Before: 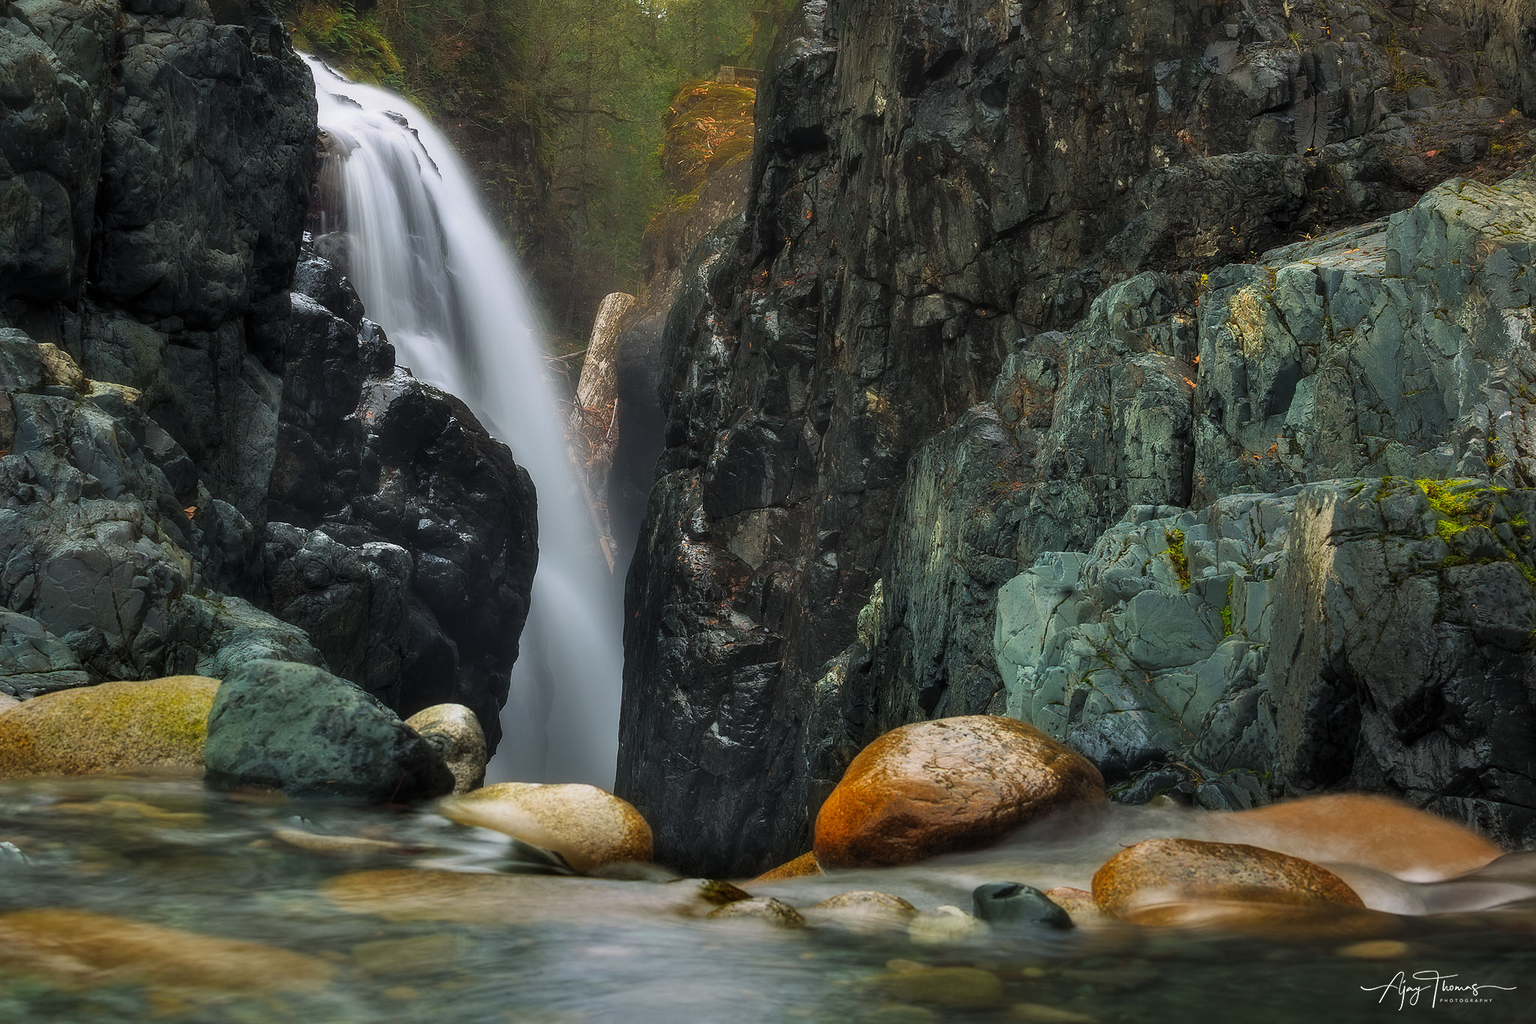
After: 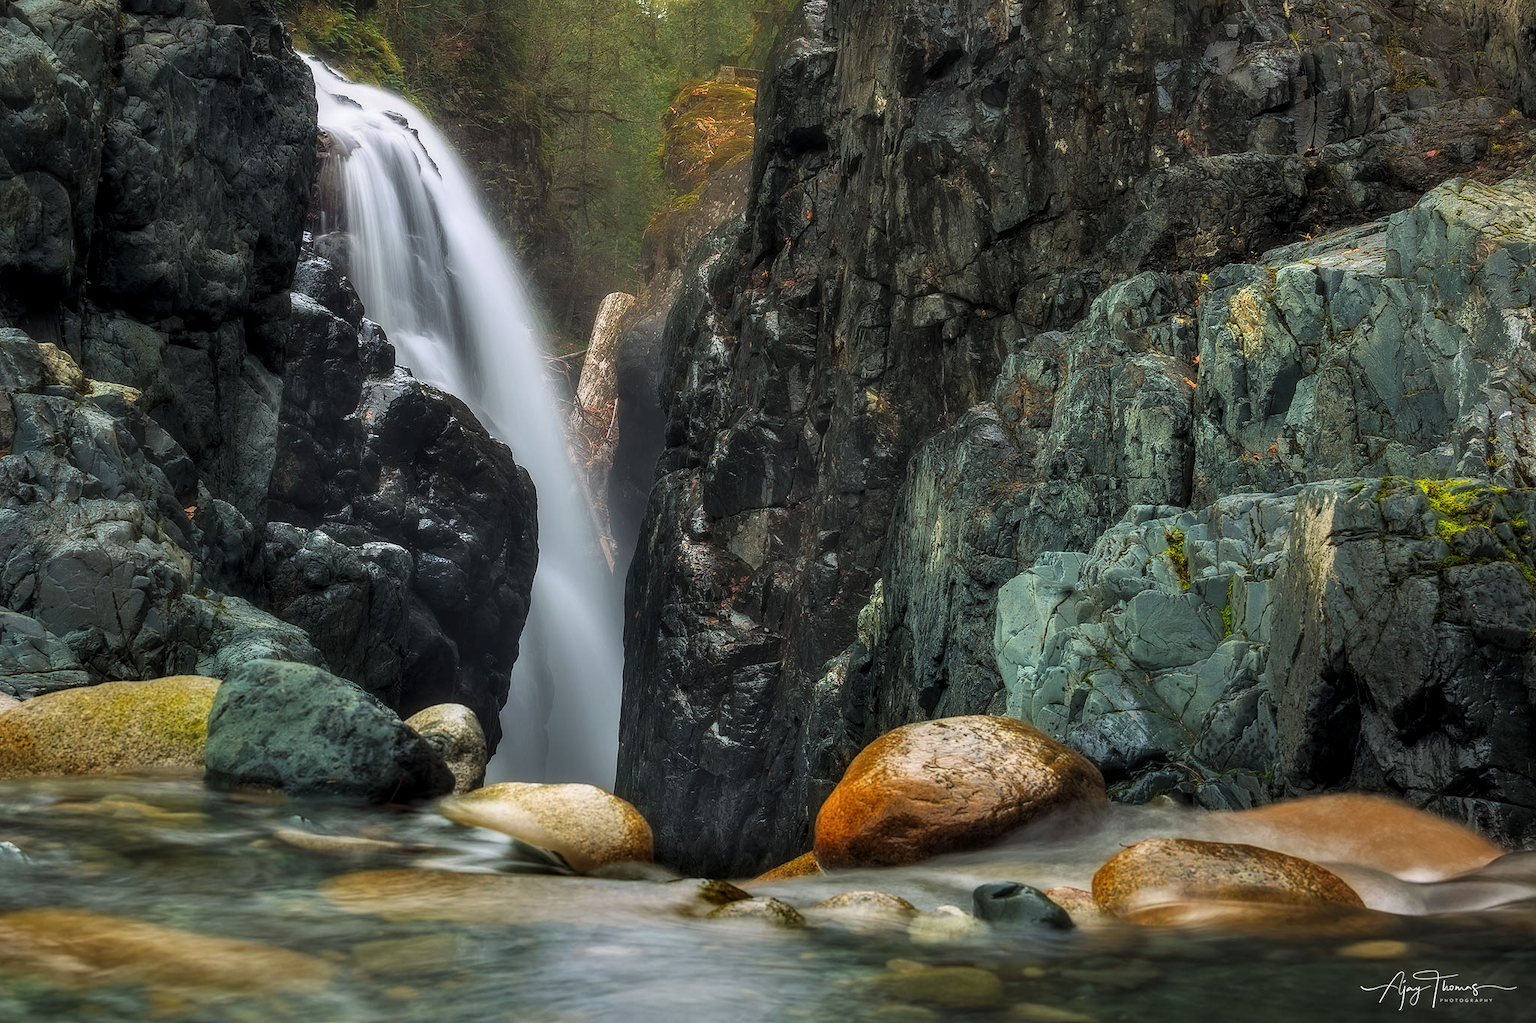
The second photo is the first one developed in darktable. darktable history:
local contrast: on, module defaults
exposure: exposure 0.151 EV, compensate exposure bias true, compensate highlight preservation false
